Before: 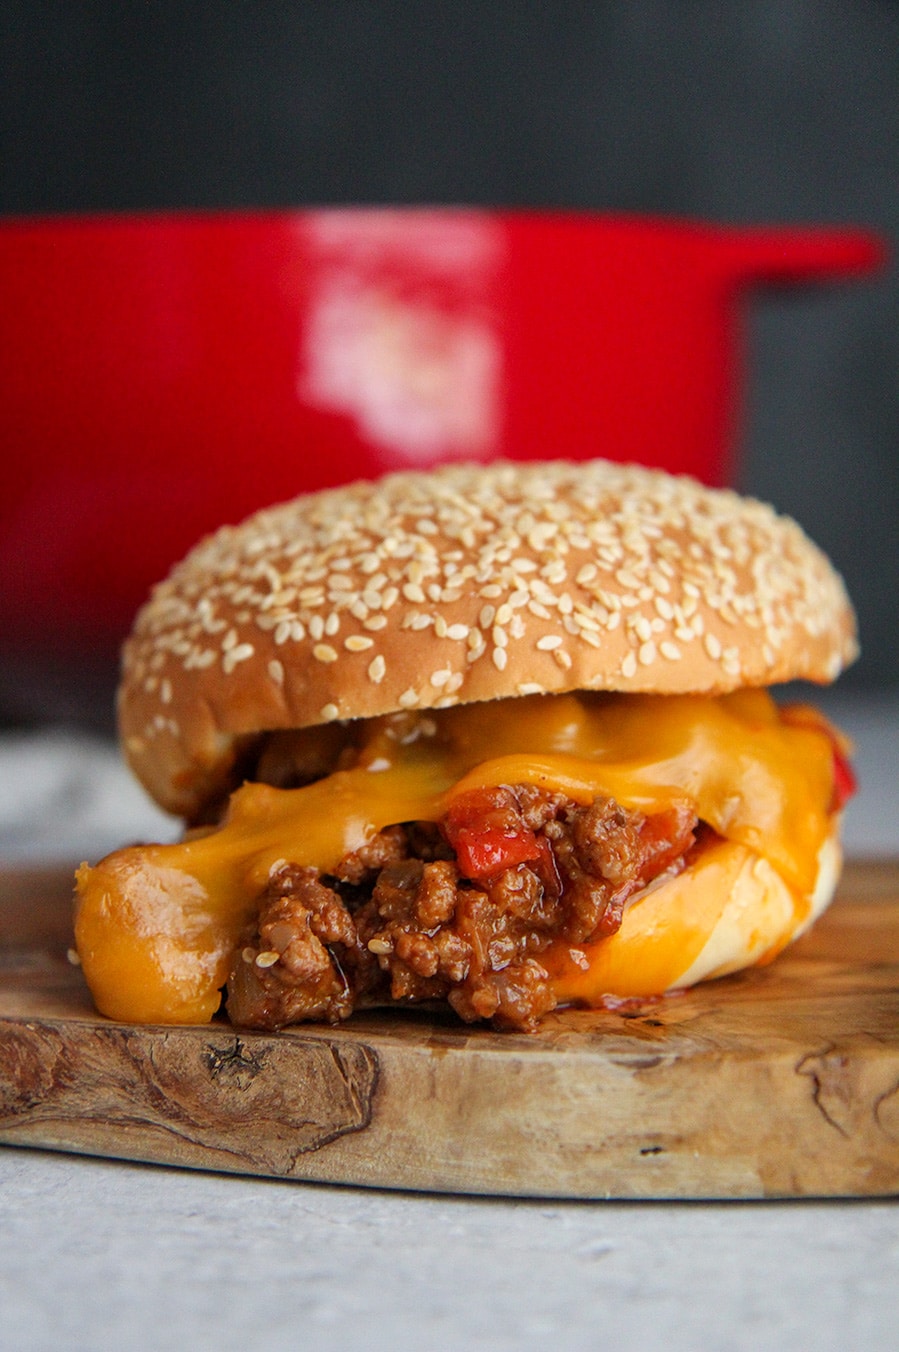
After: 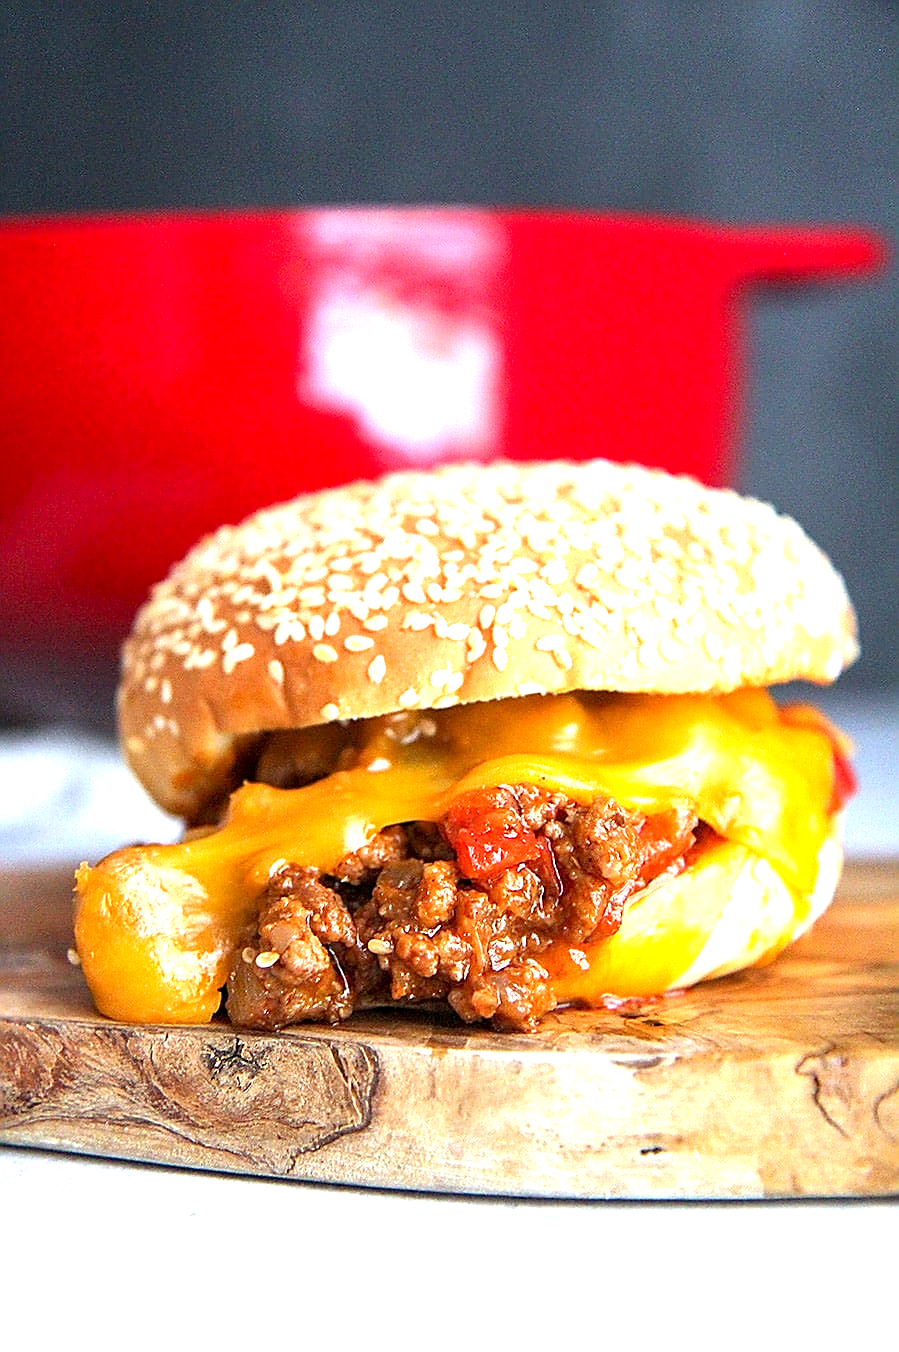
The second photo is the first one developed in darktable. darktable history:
sharpen: radius 1.4, amount 1.25, threshold 0.7
white balance: red 0.931, blue 1.11
exposure: black level correction 0.001, exposure 1.646 EV, compensate exposure bias true, compensate highlight preservation false
